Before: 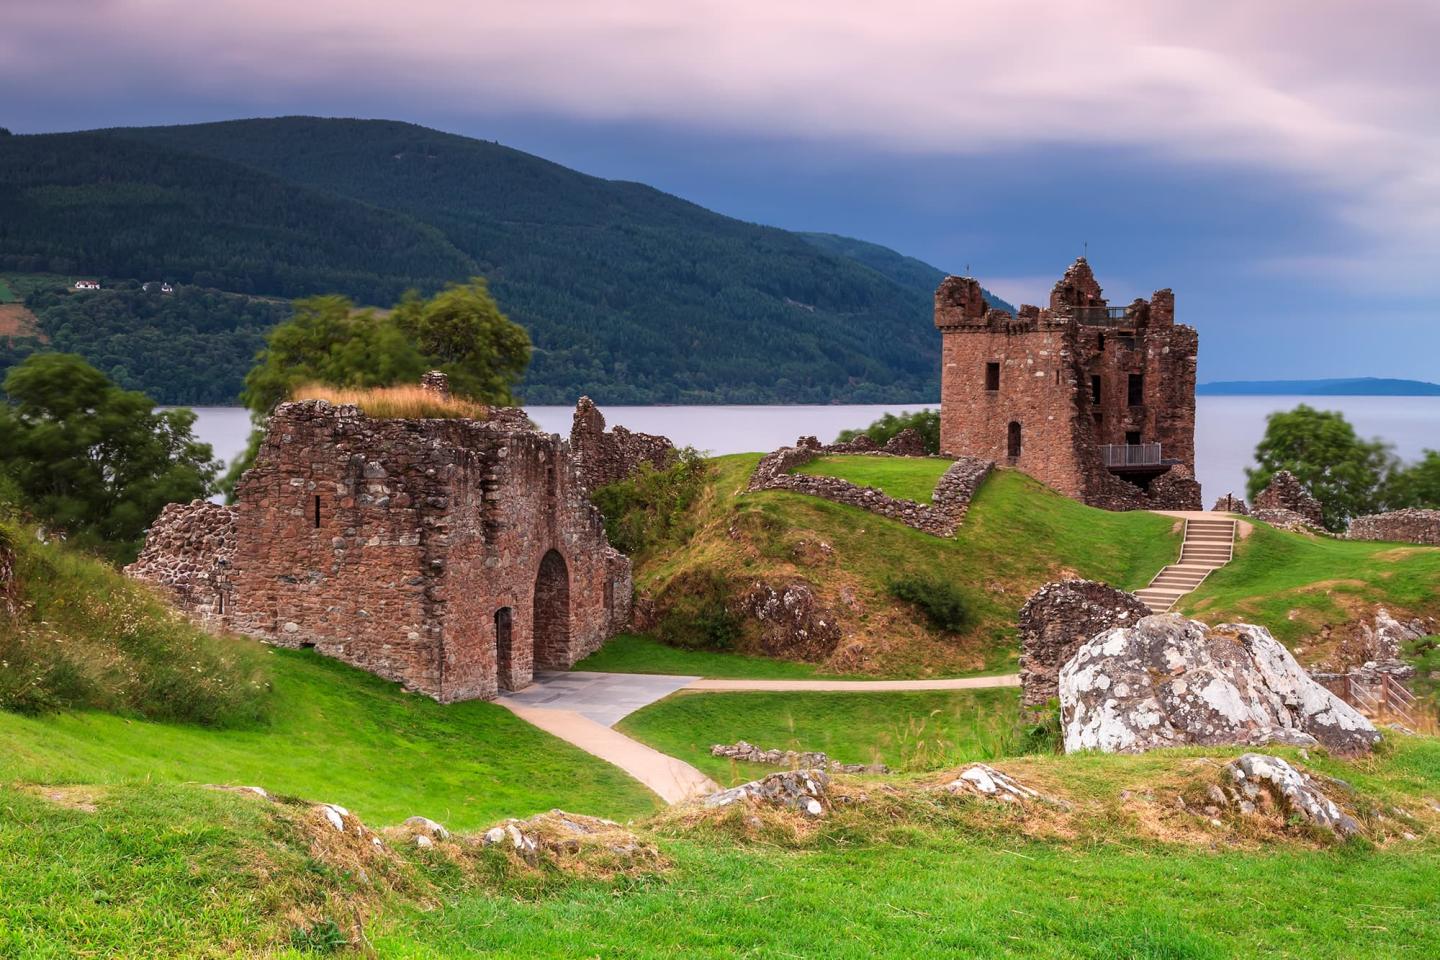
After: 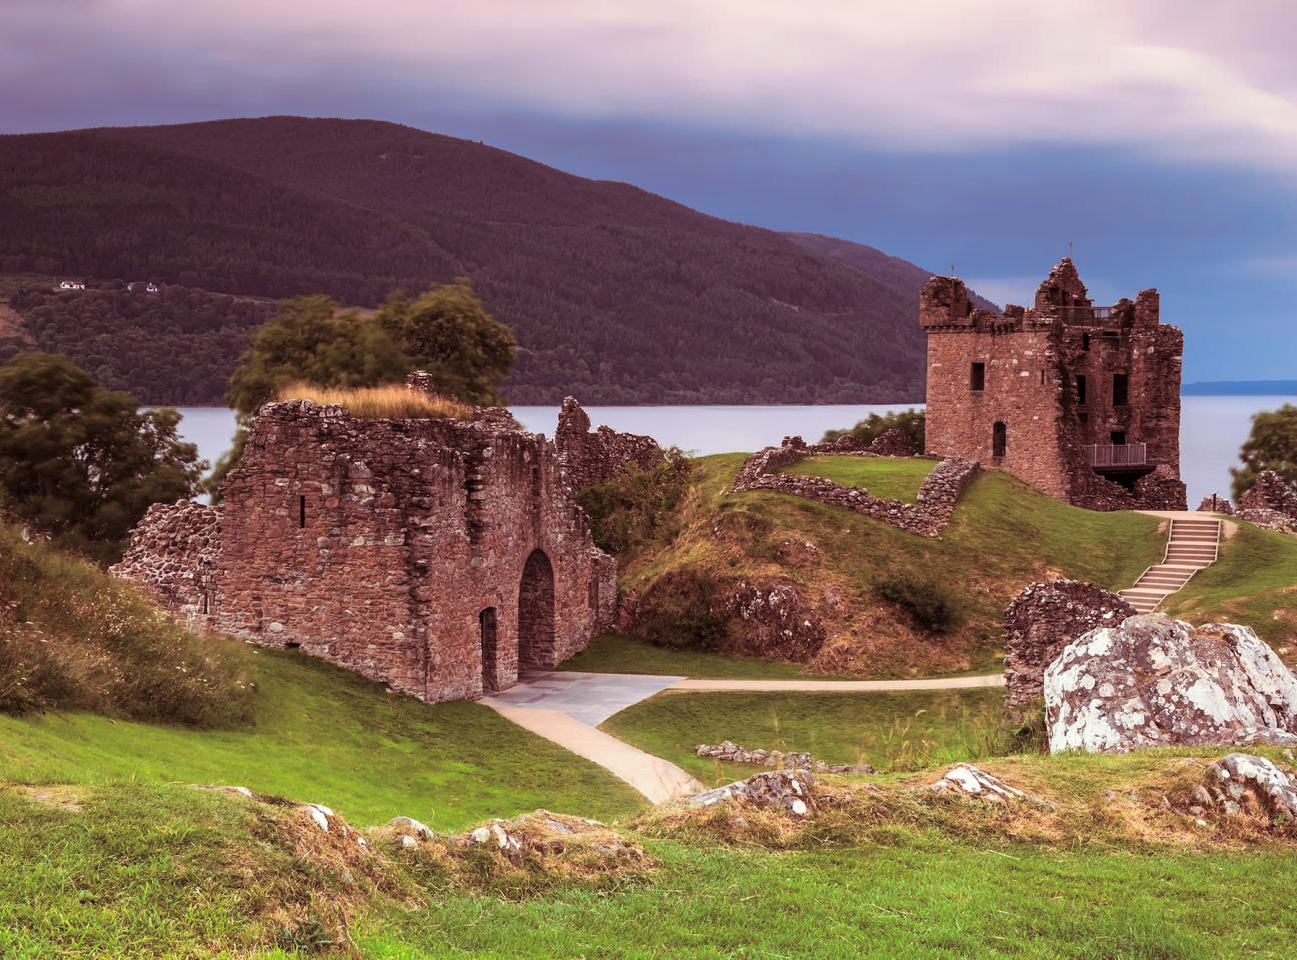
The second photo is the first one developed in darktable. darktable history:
crop and rotate: left 1.088%, right 8.807%
split-toning: on, module defaults
